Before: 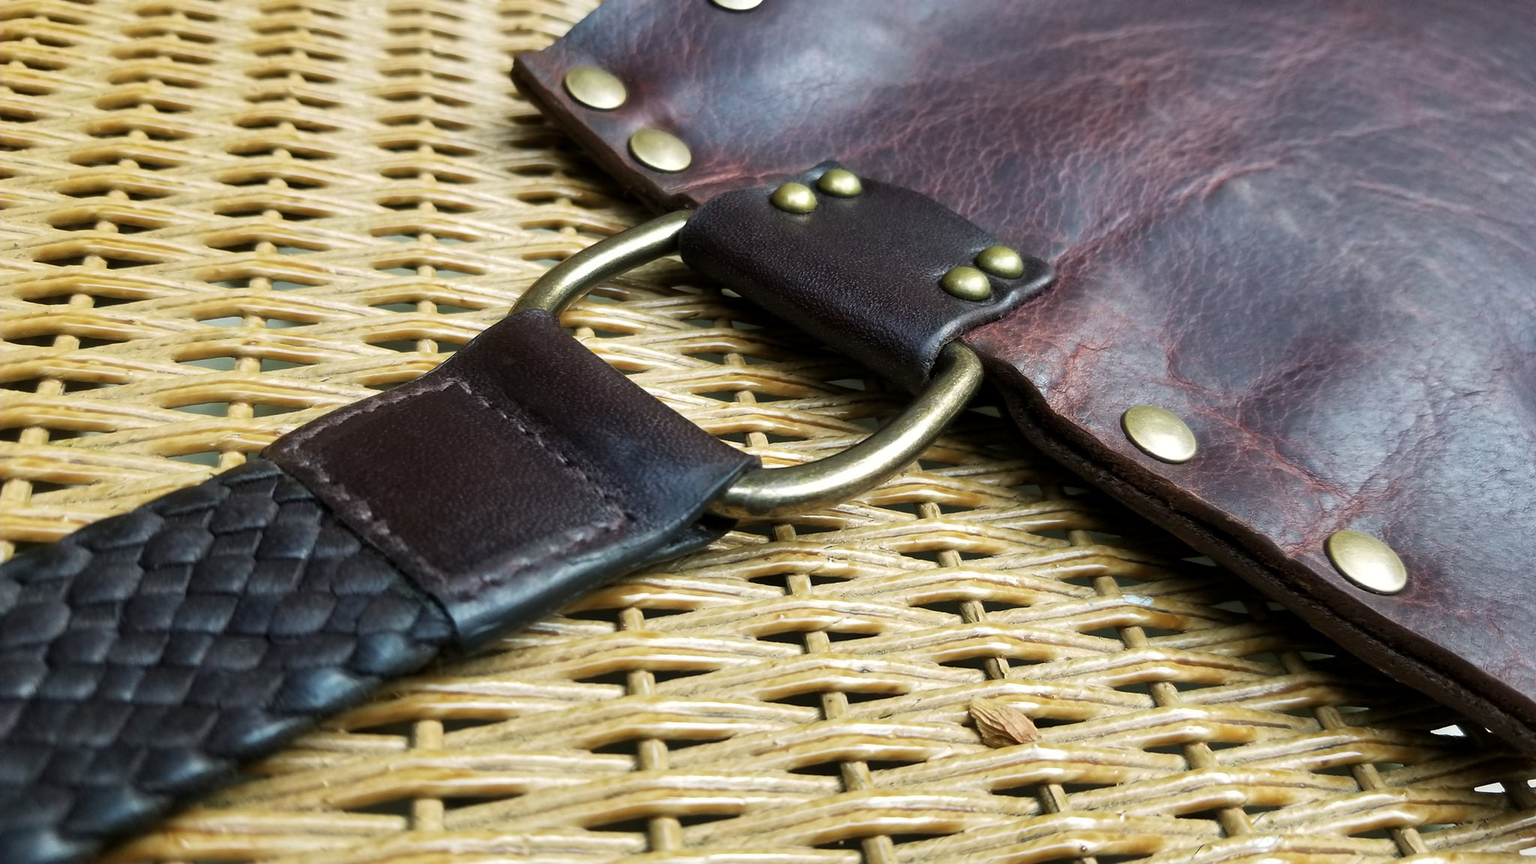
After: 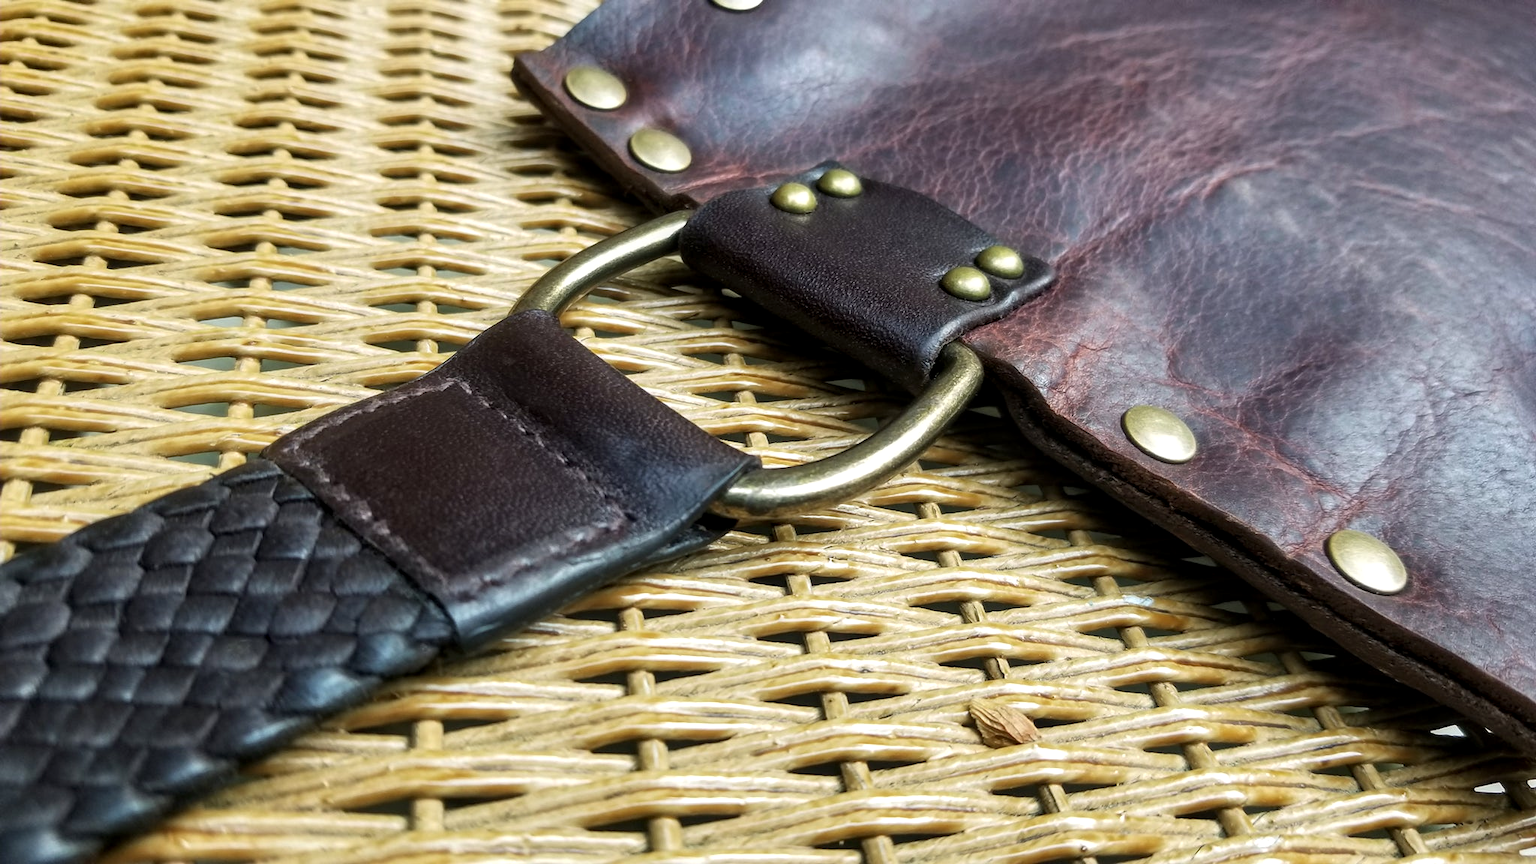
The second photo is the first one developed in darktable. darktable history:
exposure: black level correction 0.001, exposure 0.14 EV, compensate highlight preservation false
local contrast: on, module defaults
